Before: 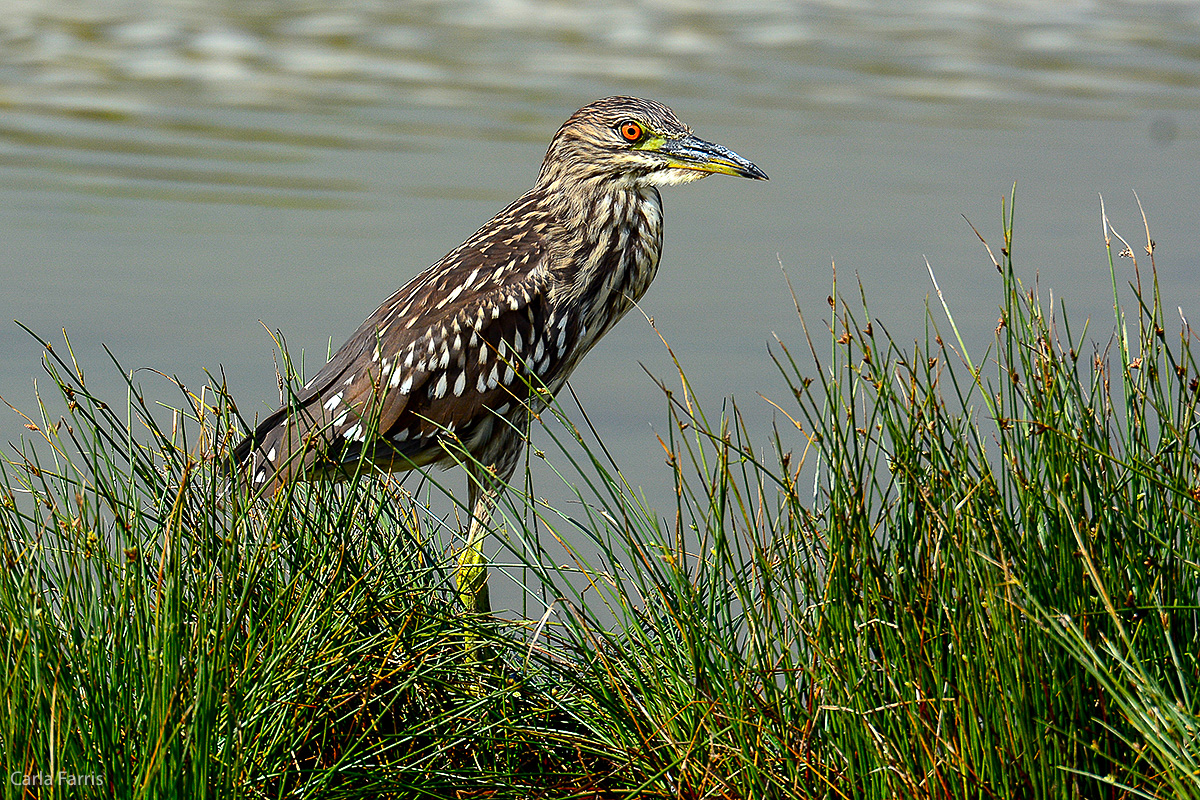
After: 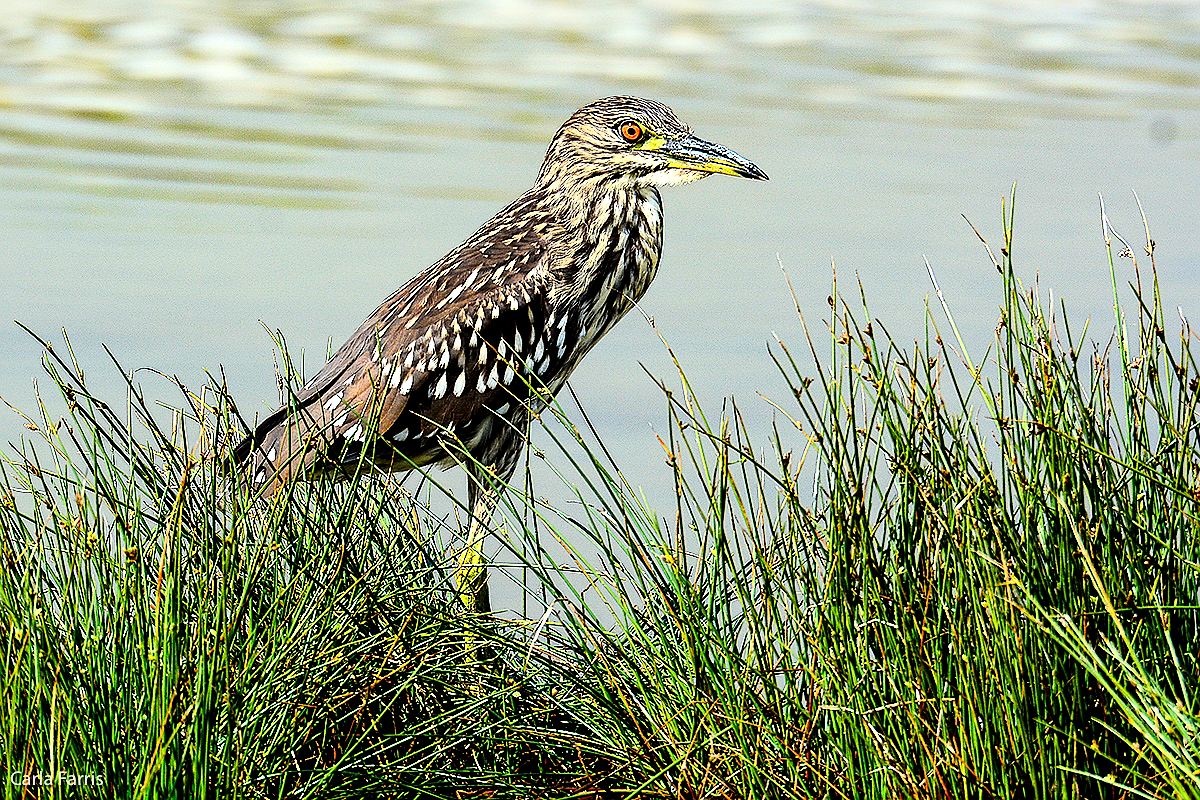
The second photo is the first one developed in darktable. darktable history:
local contrast: mode bilateral grid, contrast 25, coarseness 60, detail 151%, midtone range 0.2
sharpen: radius 0.973, amount 0.606
tone curve: curves: ch0 [(0, 0) (0.004, 0) (0.133, 0.071) (0.325, 0.456) (0.832, 0.957) (1, 1)], color space Lab, linked channels, preserve colors none
color zones: curves: ch0 [(0.068, 0.464) (0.25, 0.5) (0.48, 0.508) (0.75, 0.536) (0.886, 0.476) (0.967, 0.456)]; ch1 [(0.066, 0.456) (0.25, 0.5) (0.616, 0.508) (0.746, 0.56) (0.934, 0.444)]
